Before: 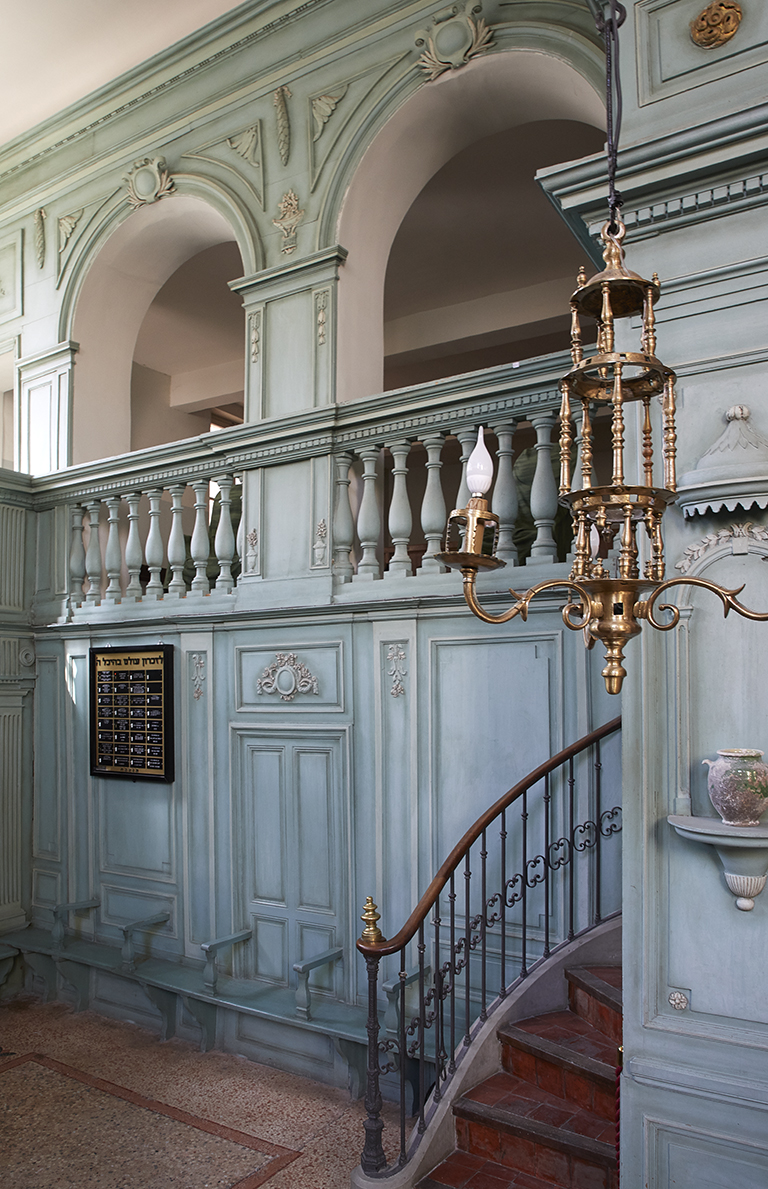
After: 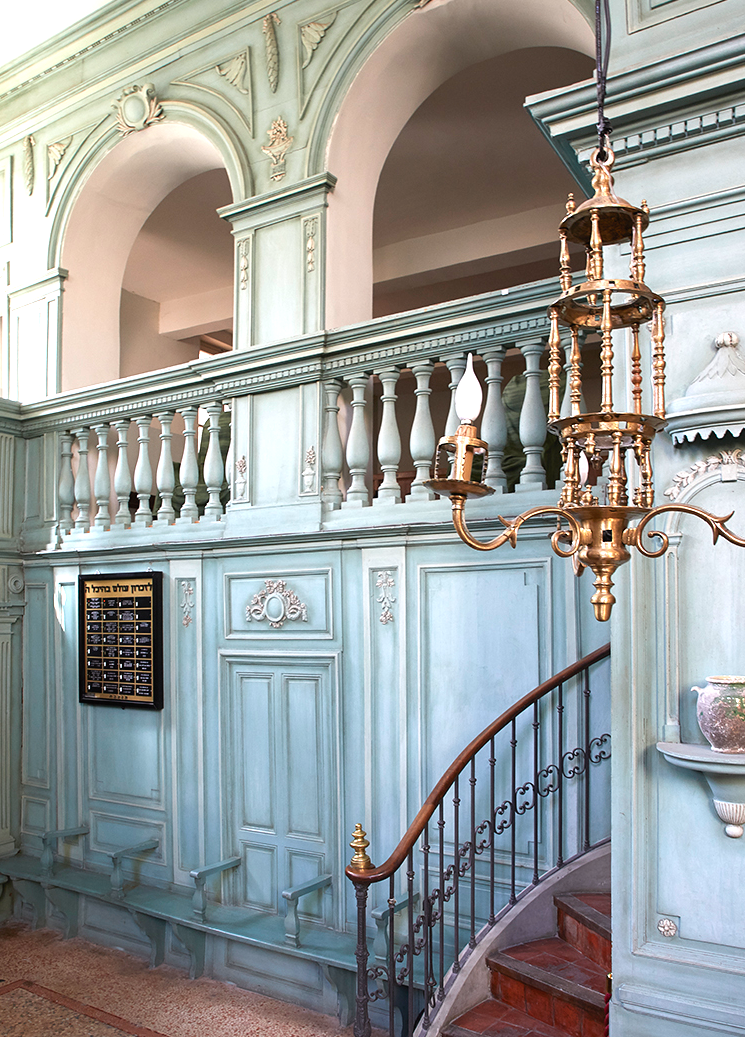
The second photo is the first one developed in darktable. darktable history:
exposure: black level correction -0.001, exposure 0.9 EV, compensate exposure bias true, compensate highlight preservation false
crop: left 1.507%, top 6.147%, right 1.379%, bottom 6.637%
